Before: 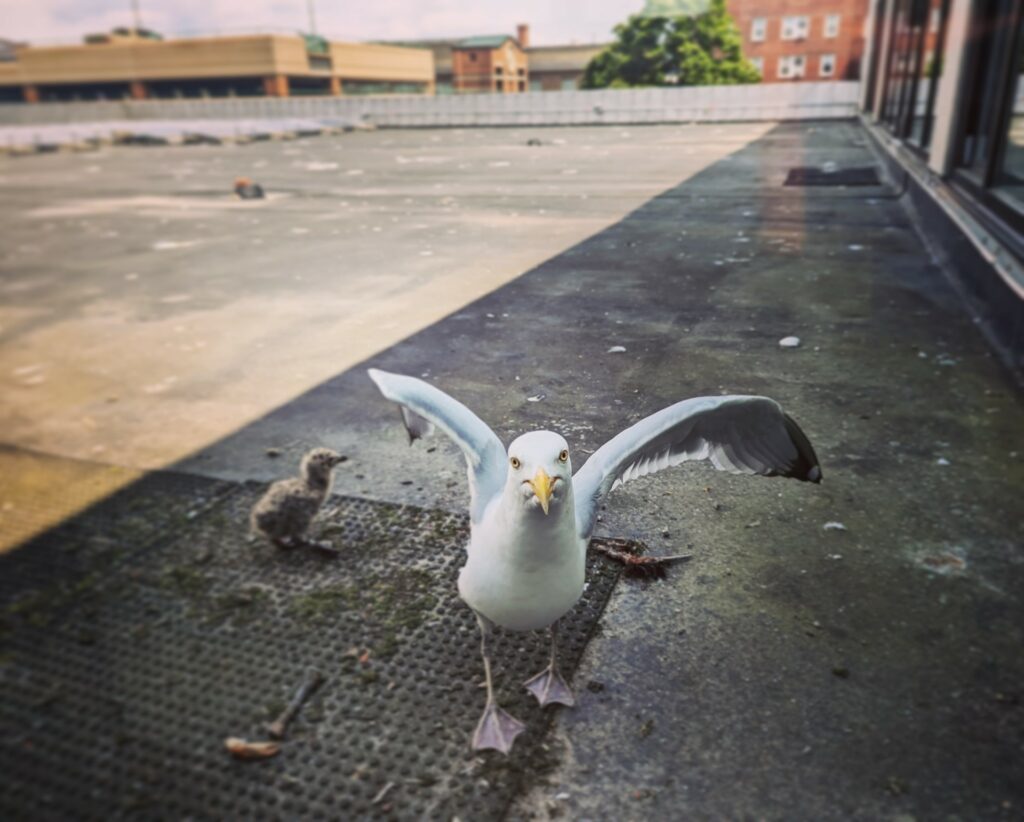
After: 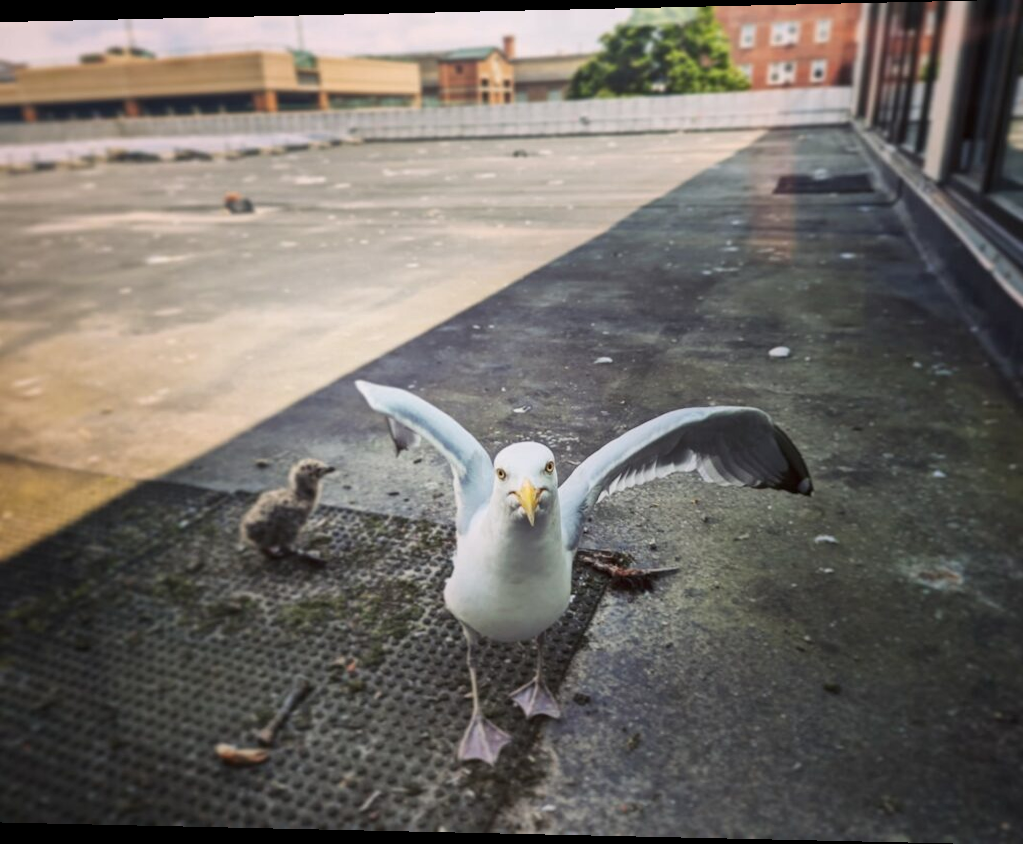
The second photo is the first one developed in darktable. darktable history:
rotate and perspective: lens shift (horizontal) -0.055, automatic cropping off
local contrast: mode bilateral grid, contrast 20, coarseness 50, detail 120%, midtone range 0.2
